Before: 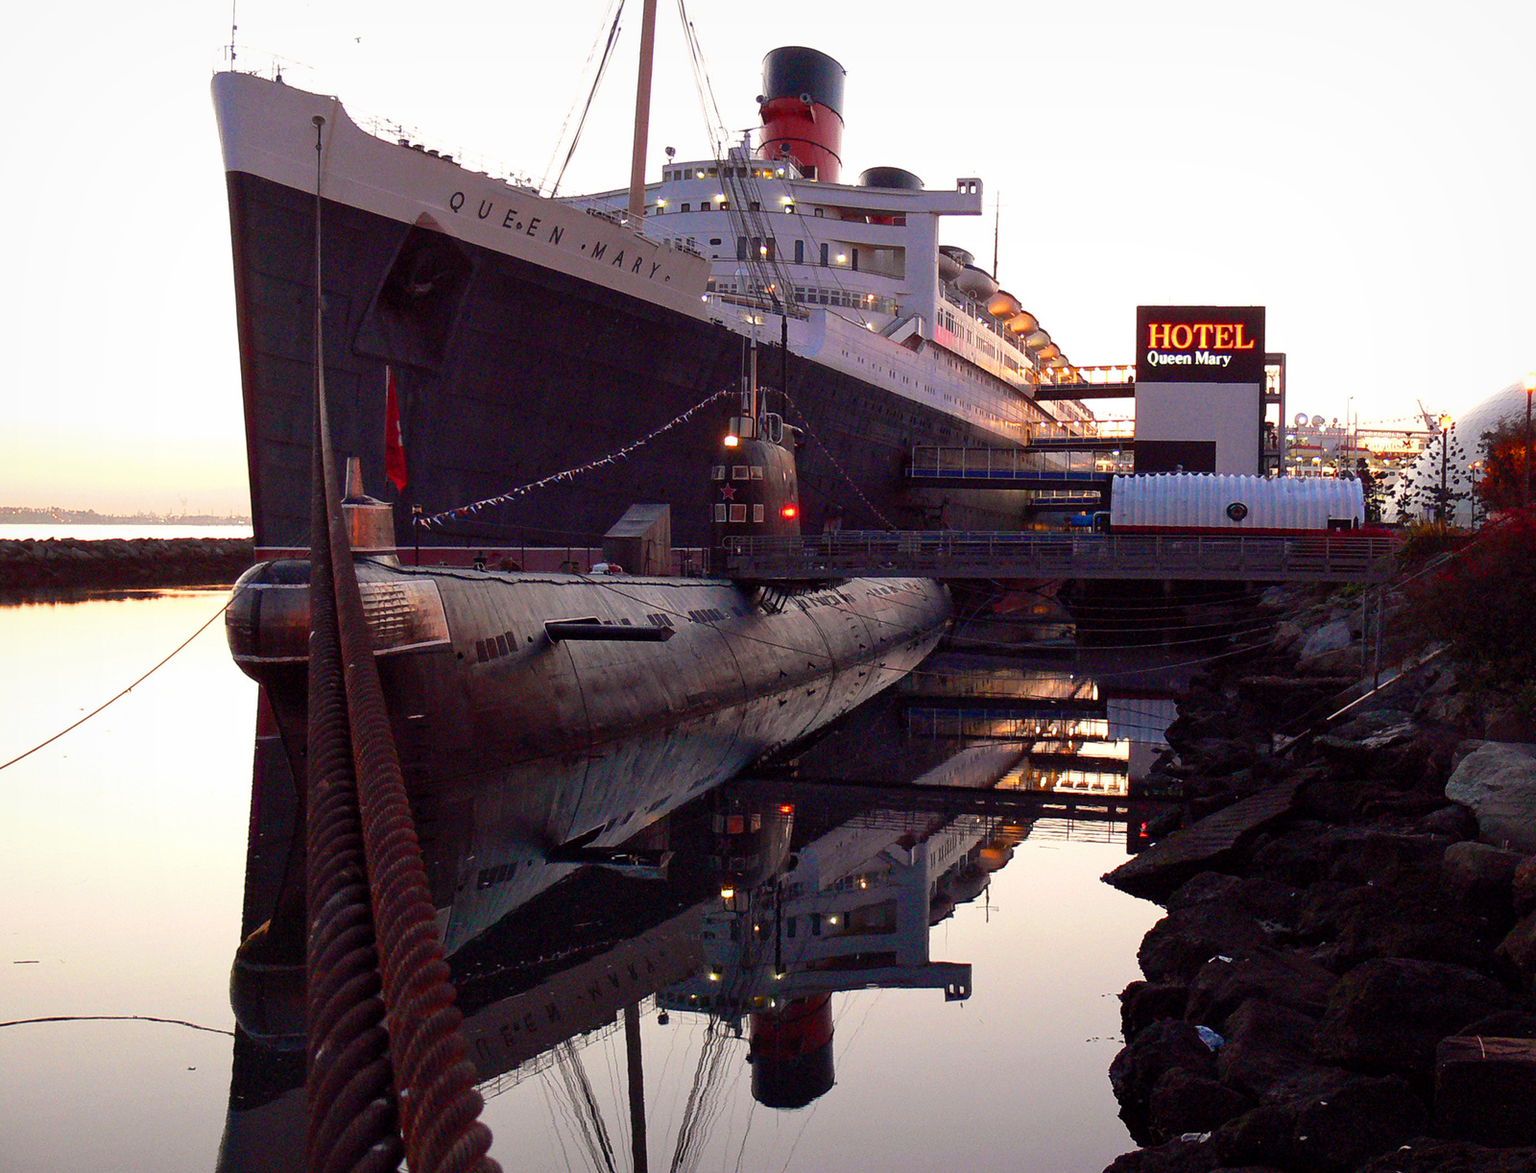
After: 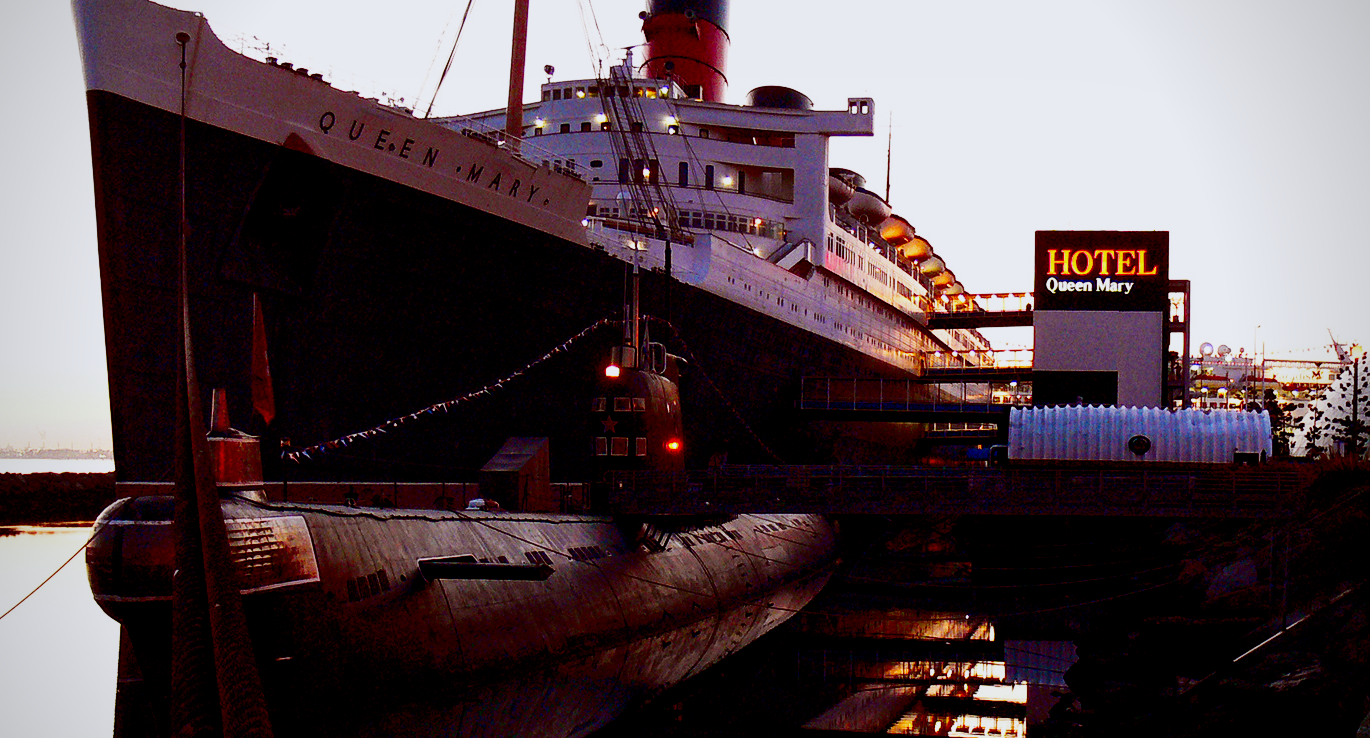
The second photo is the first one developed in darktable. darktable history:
crop and rotate: left 9.345%, top 7.22%, right 4.982%, bottom 32.331%
filmic rgb: black relative exposure -16 EV, white relative exposure 5.31 EV, hardness 5.9, contrast 1.25, preserve chrominance no, color science v5 (2021)
vignetting: on, module defaults
contrast brightness saturation: contrast 0.22, brightness -0.19, saturation 0.24
white balance: red 0.931, blue 1.11
color balance rgb: shadows lift › chroma 4.41%, shadows lift › hue 27°, power › chroma 2.5%, power › hue 70°, highlights gain › chroma 1%, highlights gain › hue 27°, saturation formula JzAzBz (2021)
exposure: black level correction 0.007, compensate highlight preservation false
